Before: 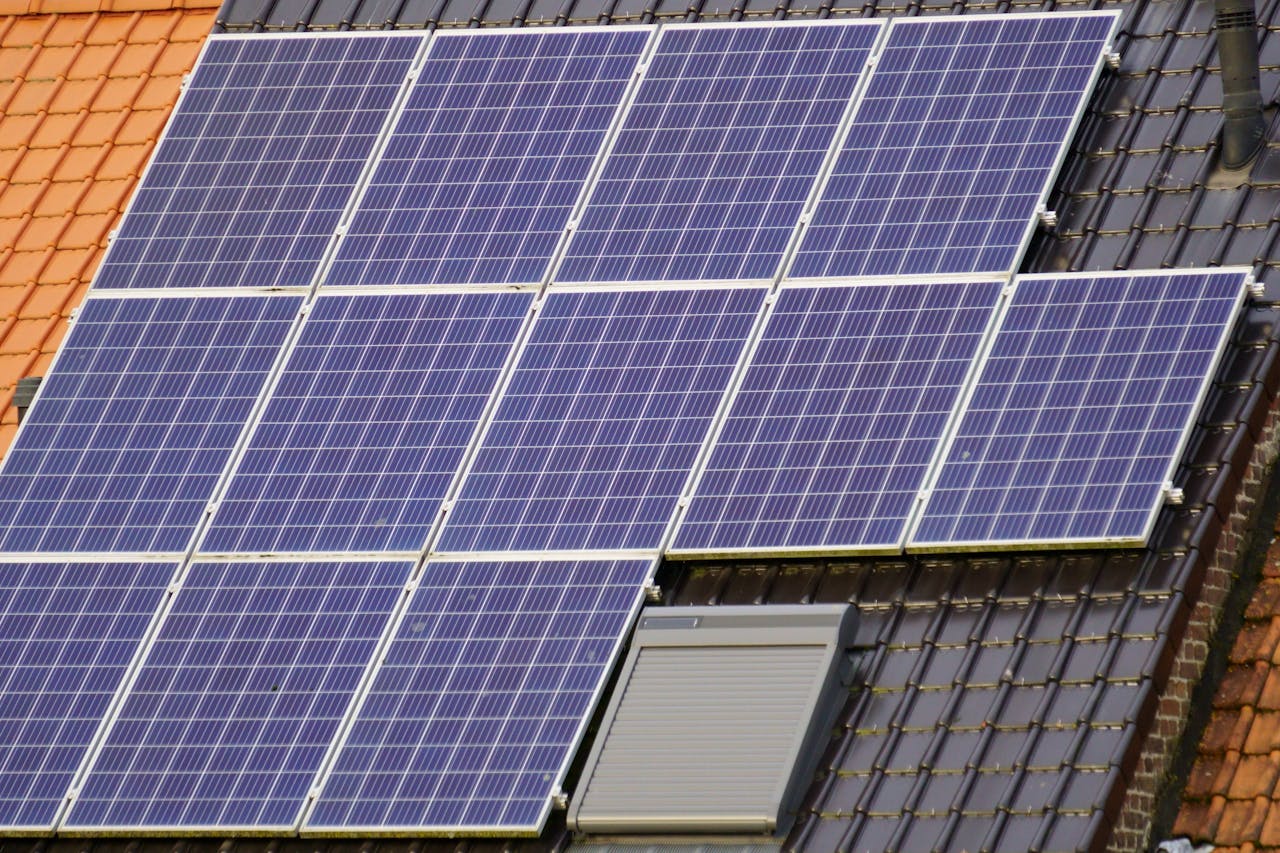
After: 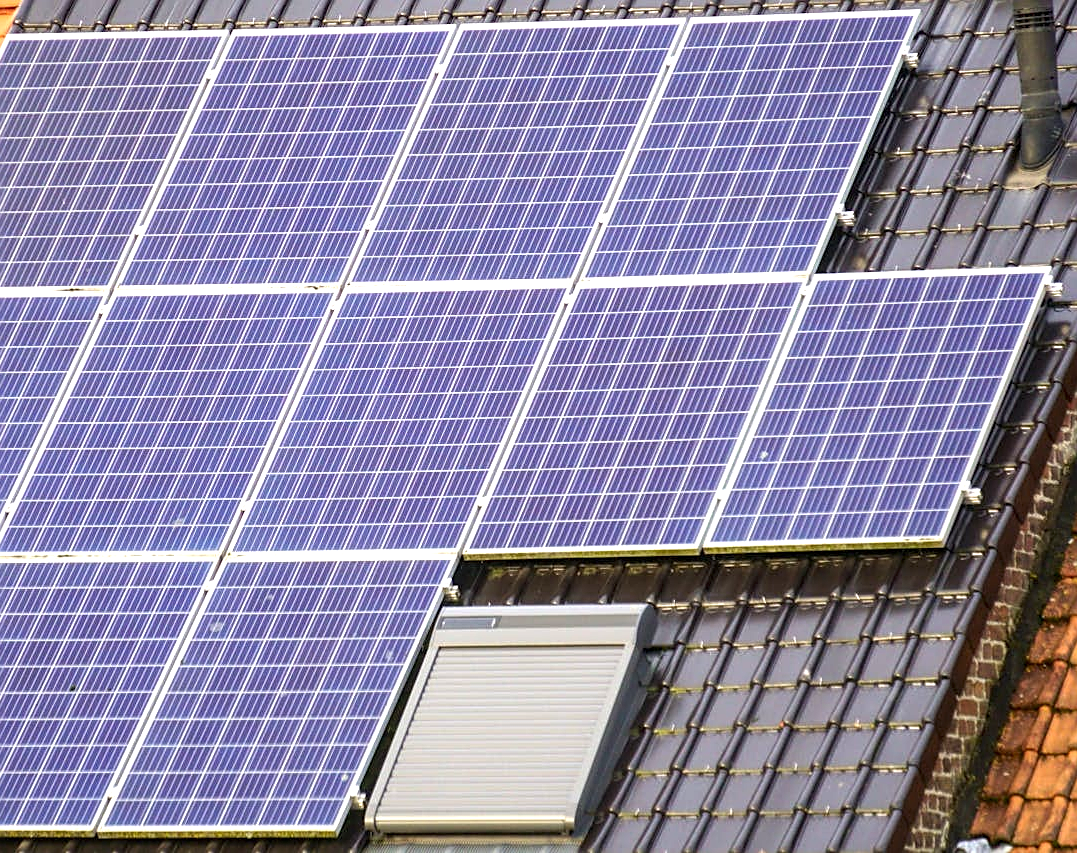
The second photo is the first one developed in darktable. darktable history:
crop: left 15.827%
sharpen: on, module defaults
local contrast: on, module defaults
exposure: black level correction 0, exposure 0.889 EV, compensate highlight preservation false
